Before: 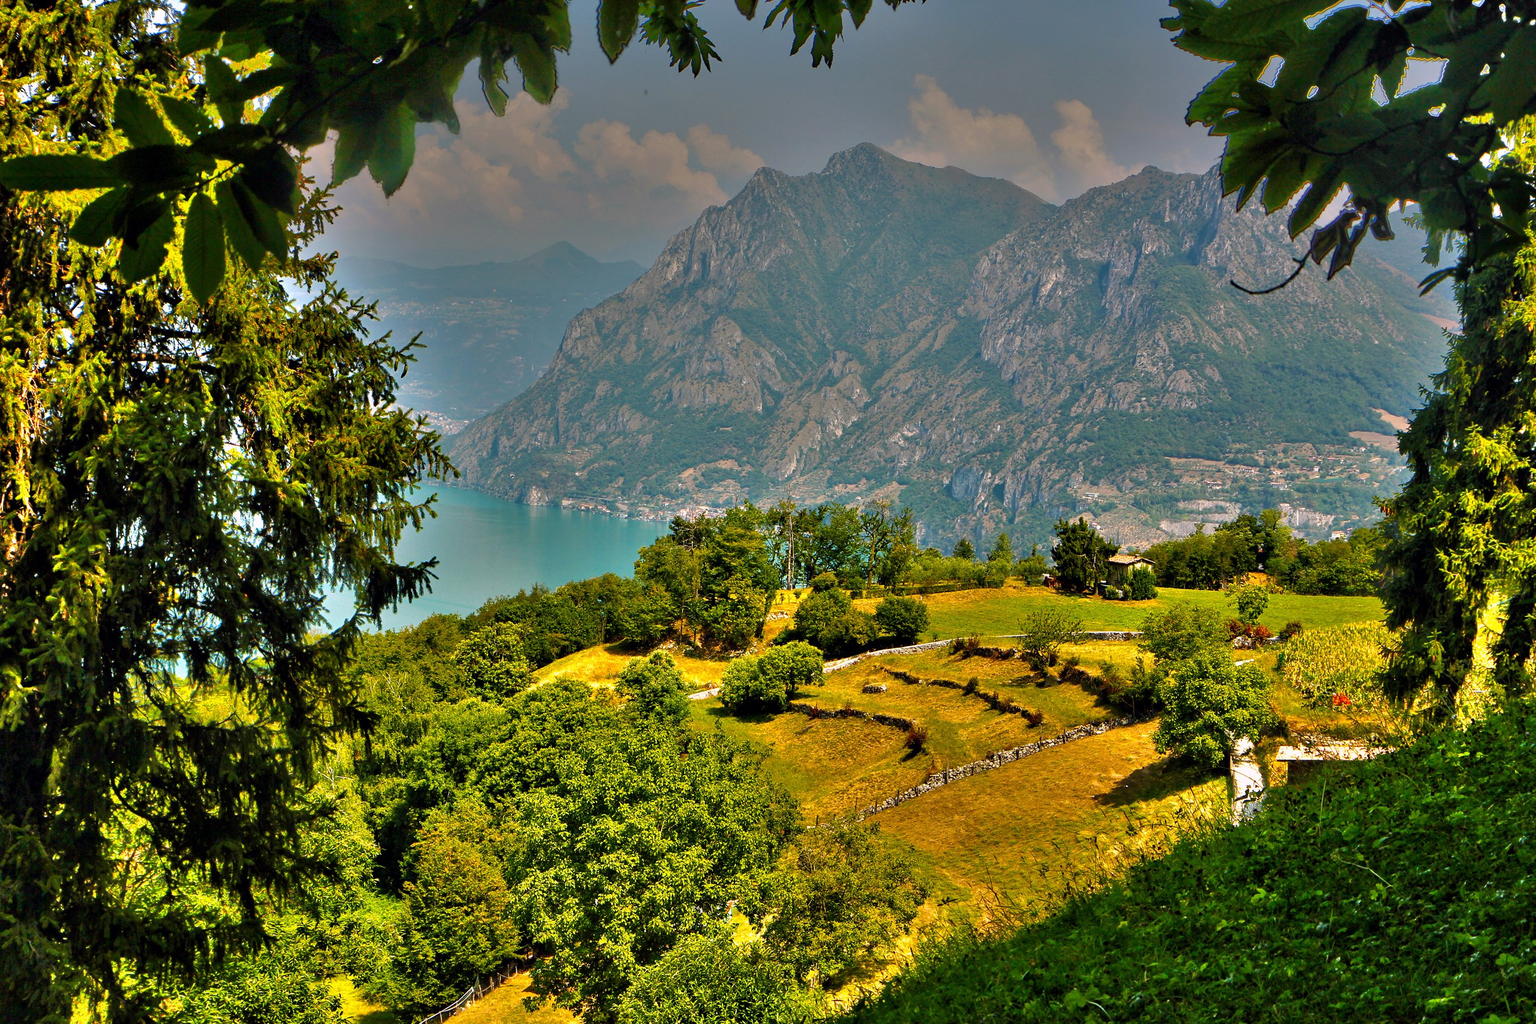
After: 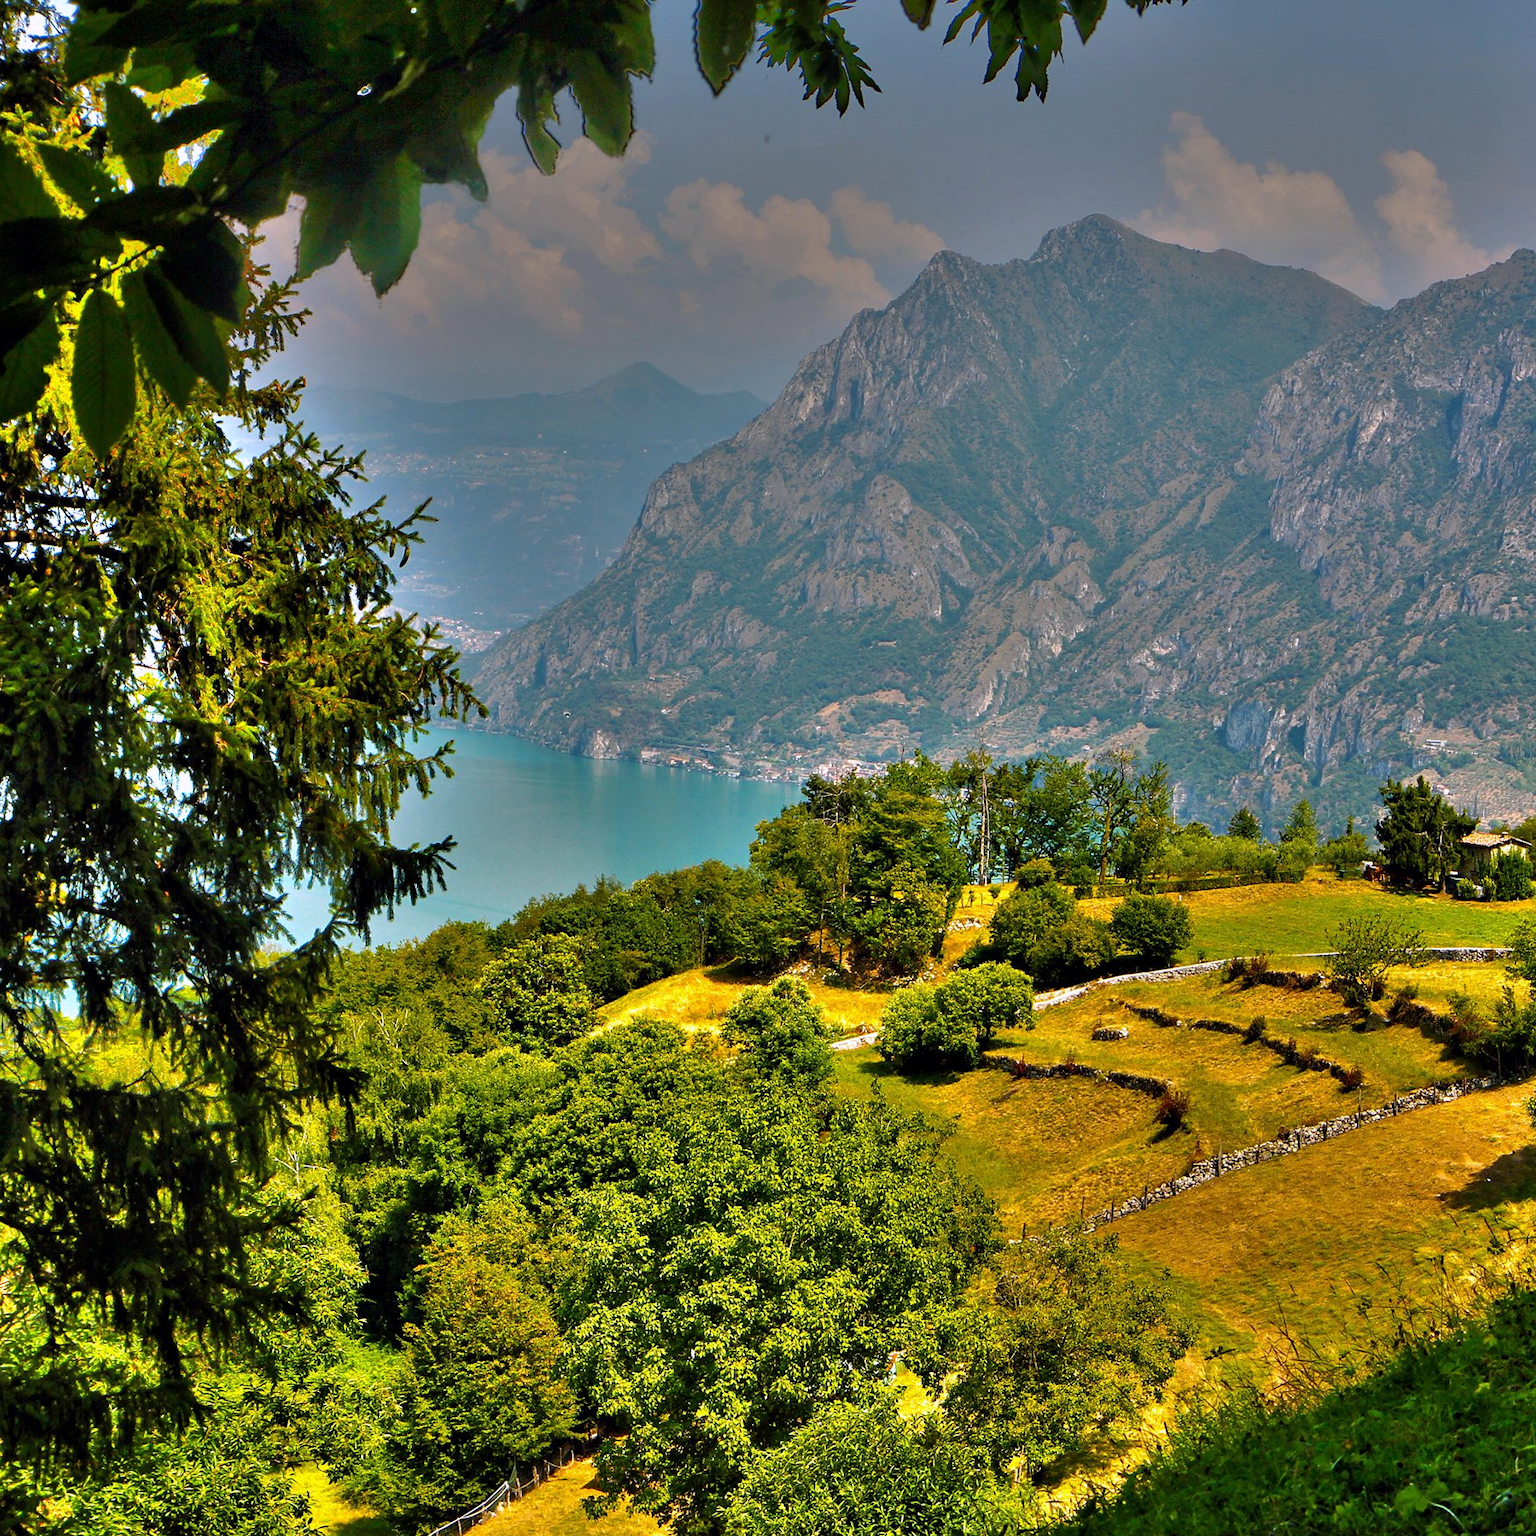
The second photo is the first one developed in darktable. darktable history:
crop and rotate: left 8.786%, right 24.548%
white balance: red 0.984, blue 1.059
